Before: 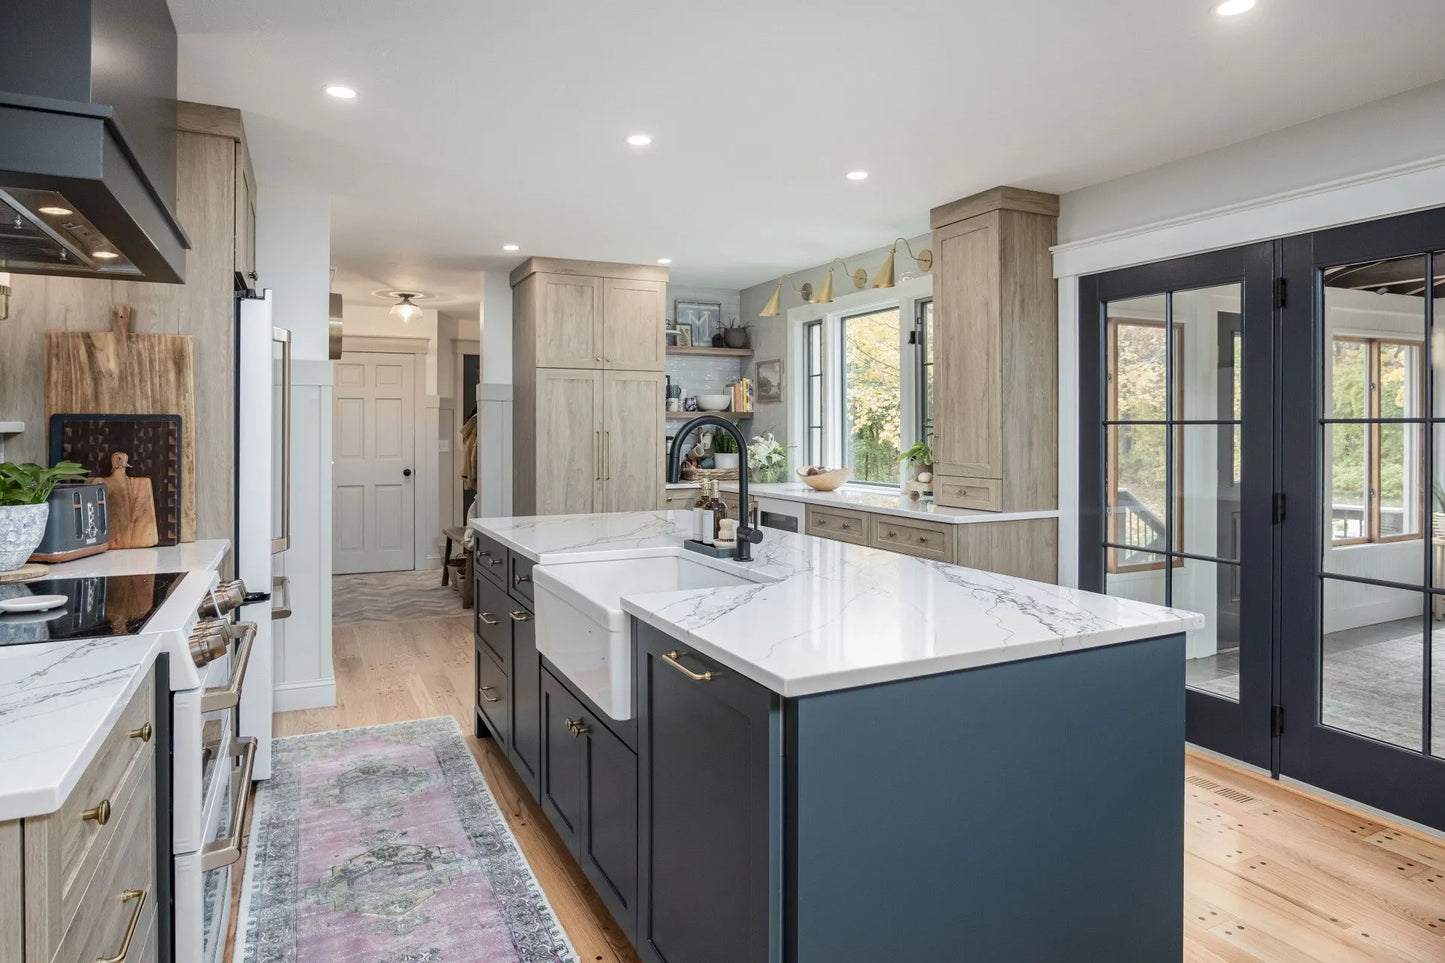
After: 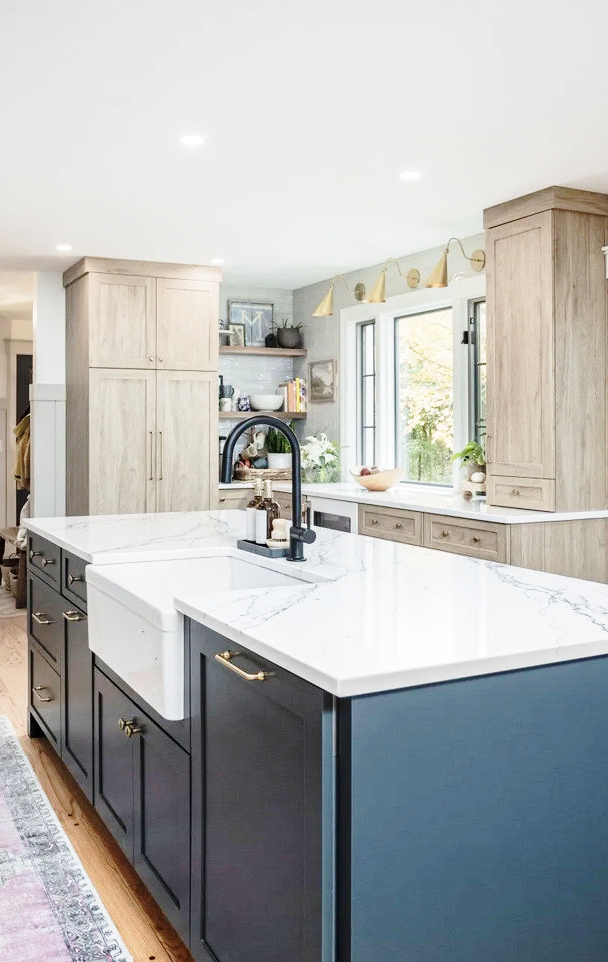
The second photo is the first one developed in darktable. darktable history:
crop: left 30.947%, right 26.943%
base curve: curves: ch0 [(0, 0) (0.028, 0.03) (0.121, 0.232) (0.46, 0.748) (0.859, 0.968) (1, 1)], preserve colors none
